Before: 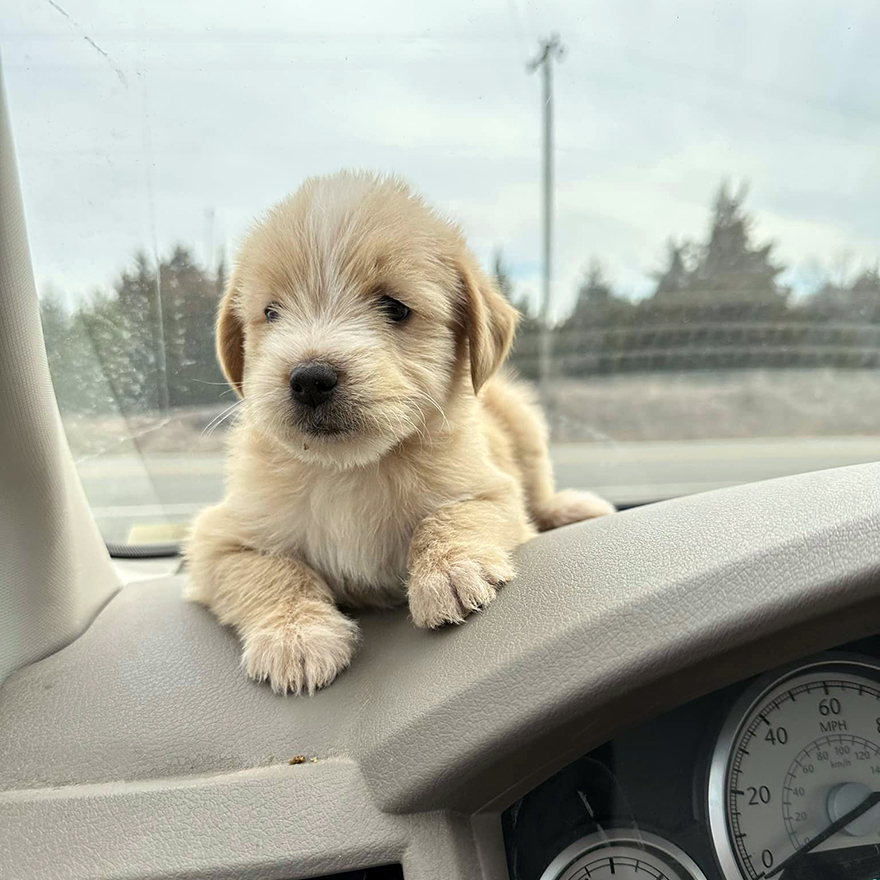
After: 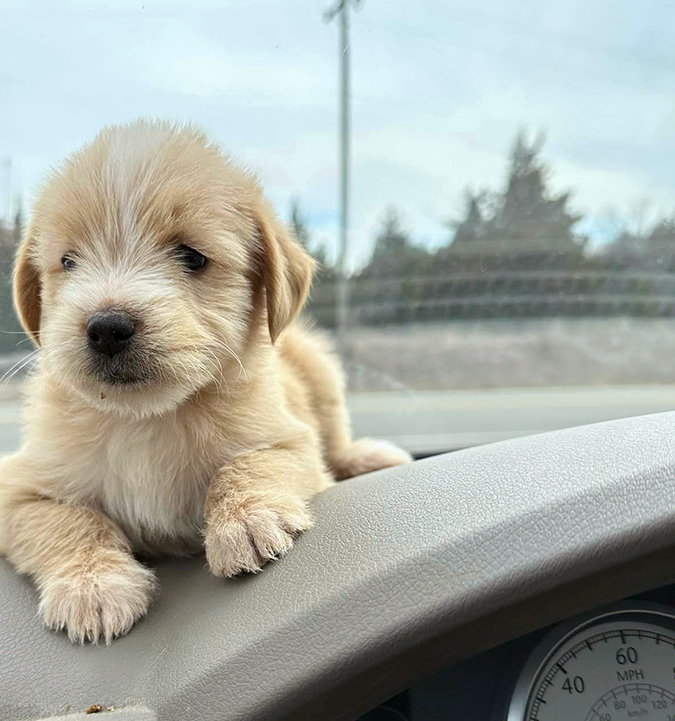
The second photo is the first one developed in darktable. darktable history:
white balance: red 0.976, blue 1.04
crop: left 23.095%, top 5.827%, bottom 11.854%
